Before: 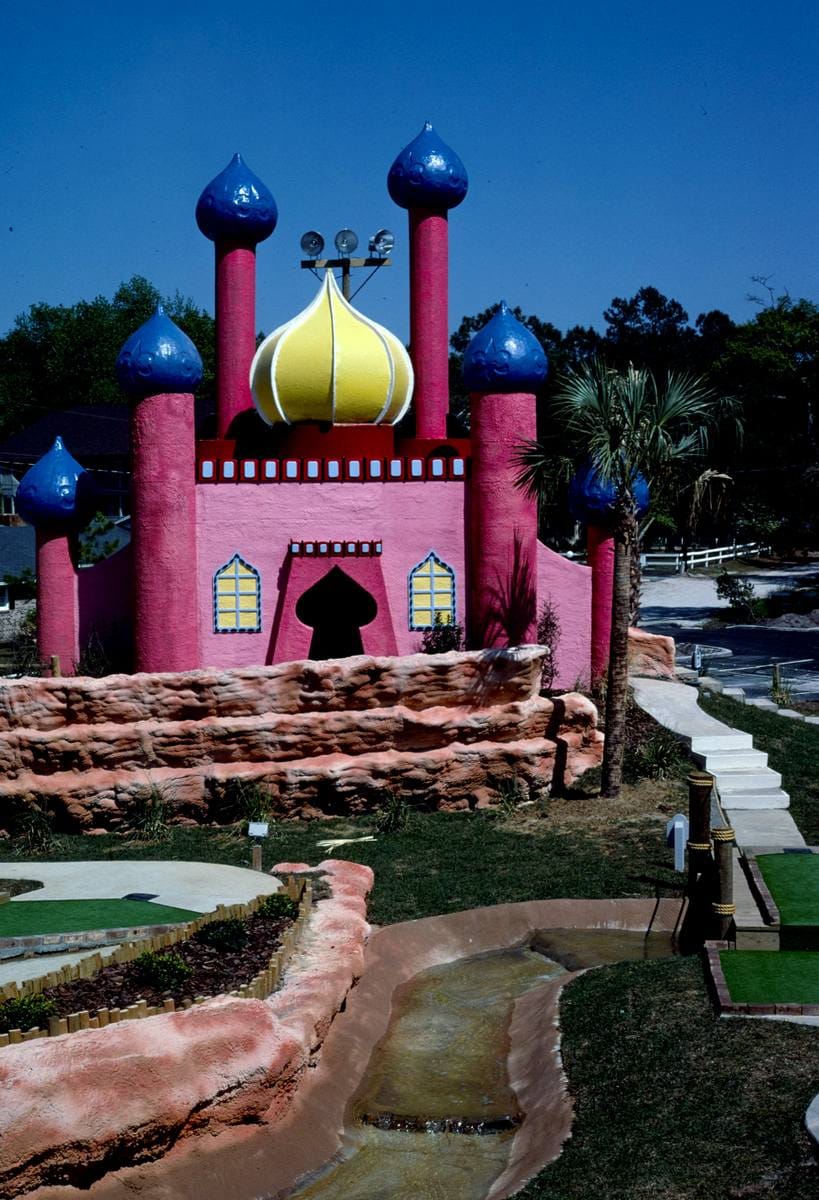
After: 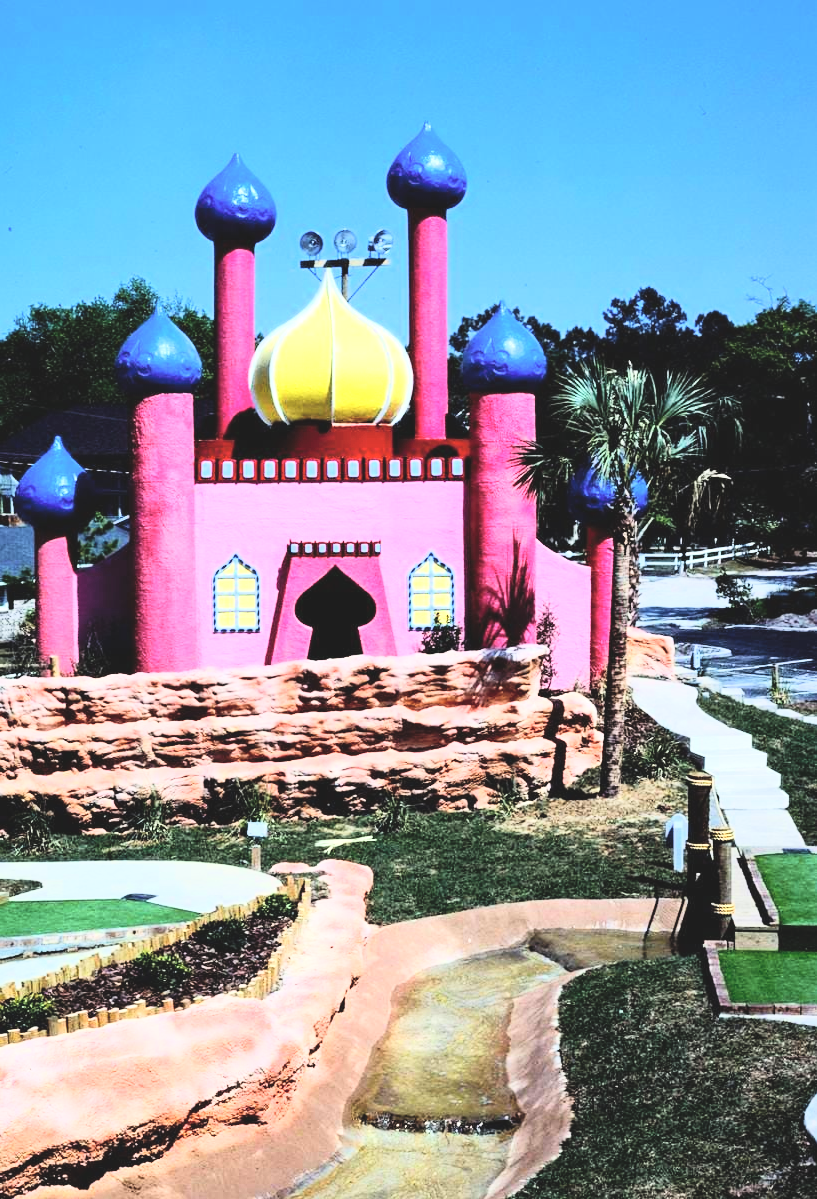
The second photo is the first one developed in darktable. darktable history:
tone curve: curves: ch0 [(0, 0) (0.417, 0.851) (1, 1)]
tone equalizer: -8 EV -0.417 EV, -7 EV -0.389 EV, -6 EV -0.333 EV, -5 EV -0.222 EV, -3 EV 0.222 EV, -2 EV 0.333 EV, -1 EV 0.389 EV, +0 EV 0.417 EV, edges refinement/feathering 500, mask exposure compensation -1.57 EV, preserve details no
contrast brightness saturation: contrast -0.1, saturation -0.1
crop and rotate: left 0.126%
